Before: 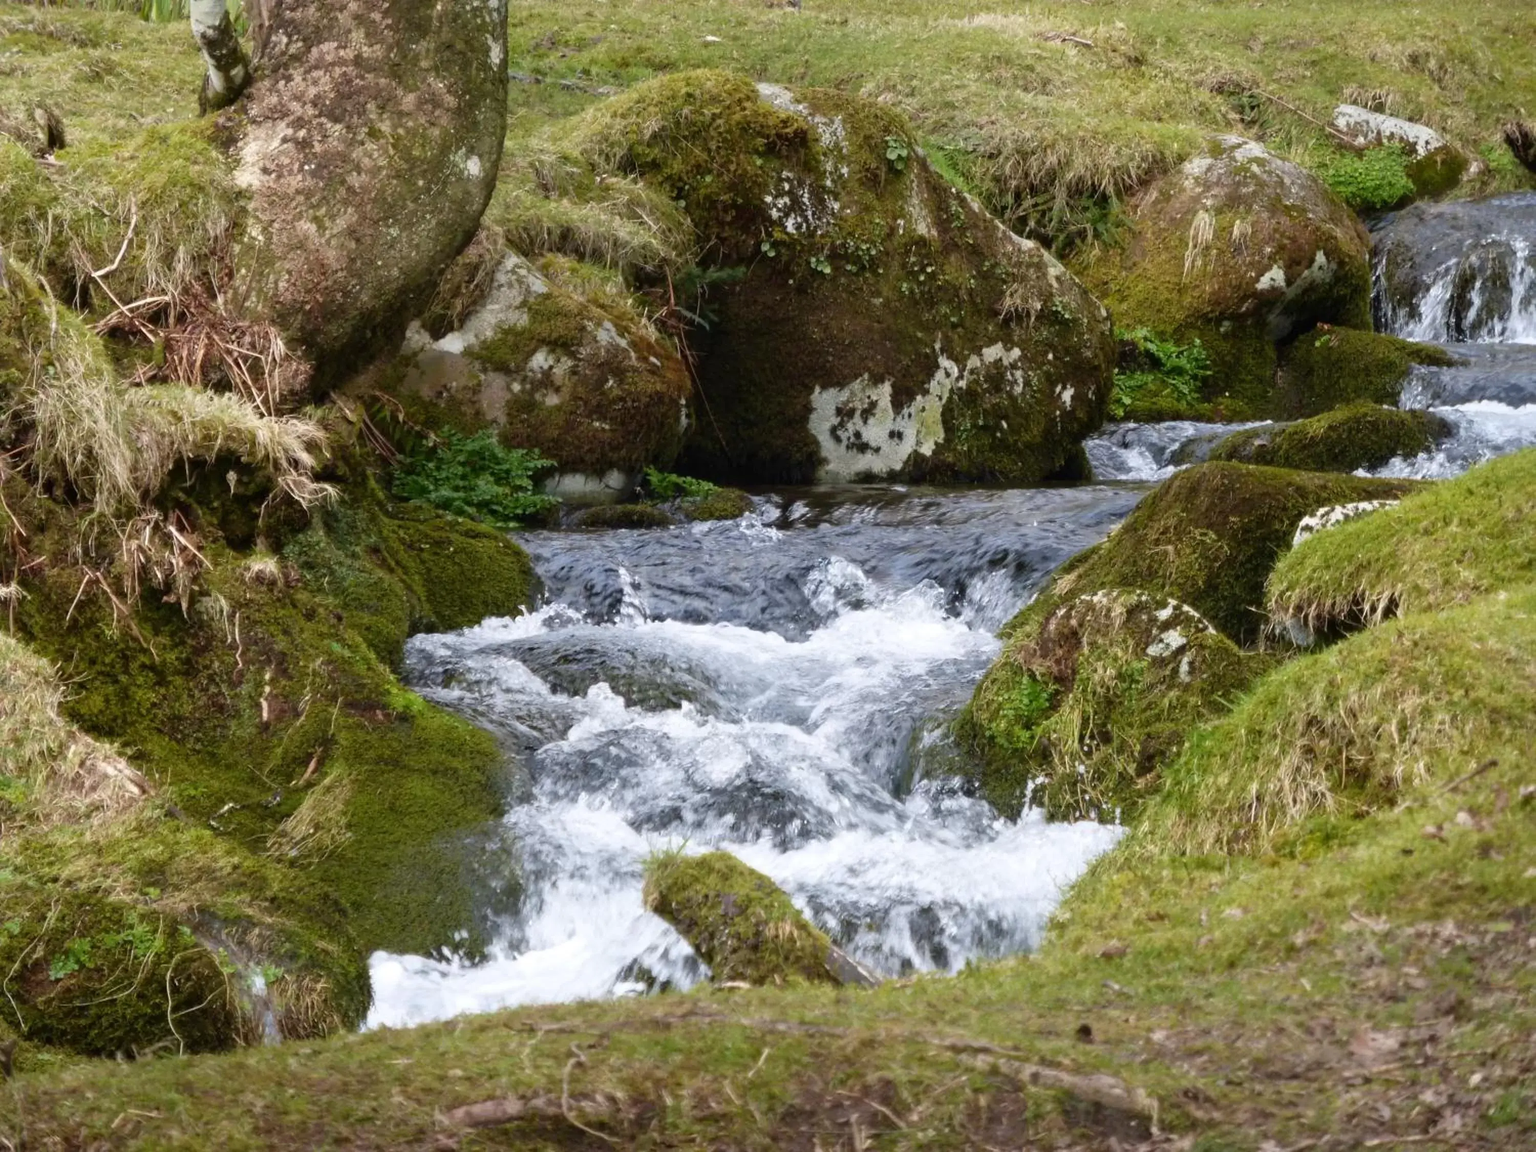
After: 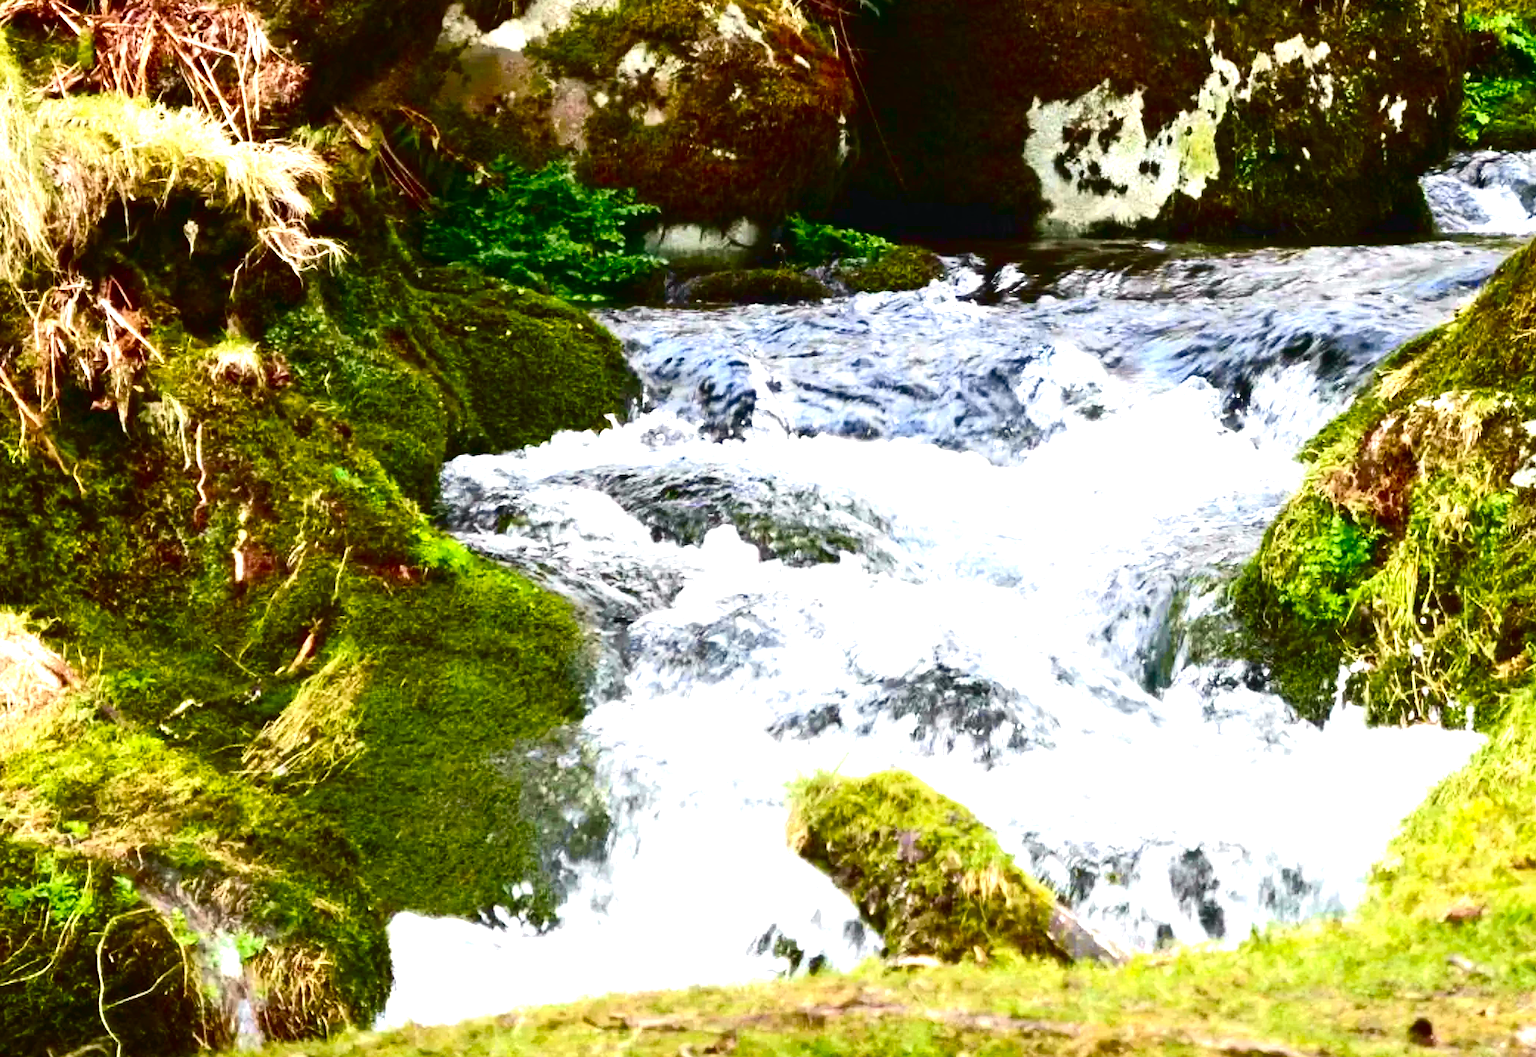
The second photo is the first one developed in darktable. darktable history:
exposure: black level correction 0, exposure 1.5 EV, compensate highlight preservation false
crop: left 6.488%, top 27.668%, right 24.183%, bottom 8.656%
rotate and perspective: crop left 0, crop top 0
color balance rgb: global offset › luminance -0.51%, perceptual saturation grading › global saturation 27.53%, perceptual saturation grading › highlights -25%, perceptual saturation grading › shadows 25%, perceptual brilliance grading › highlights 6.62%, perceptual brilliance grading › mid-tones 17.07%, perceptual brilliance grading › shadows -5.23%
contrast brightness saturation: contrast 0.09, brightness -0.59, saturation 0.17
tone curve: curves: ch0 [(0, 0.026) (0.181, 0.223) (0.405, 0.46) (0.456, 0.528) (0.634, 0.728) (0.877, 0.89) (0.984, 0.935)]; ch1 [(0, 0) (0.443, 0.43) (0.492, 0.488) (0.566, 0.579) (0.595, 0.625) (0.65, 0.657) (0.696, 0.725) (1, 1)]; ch2 [(0, 0) (0.33, 0.301) (0.421, 0.443) (0.447, 0.489) (0.495, 0.494) (0.537, 0.57) (0.586, 0.591) (0.663, 0.686) (1, 1)], color space Lab, independent channels, preserve colors none
